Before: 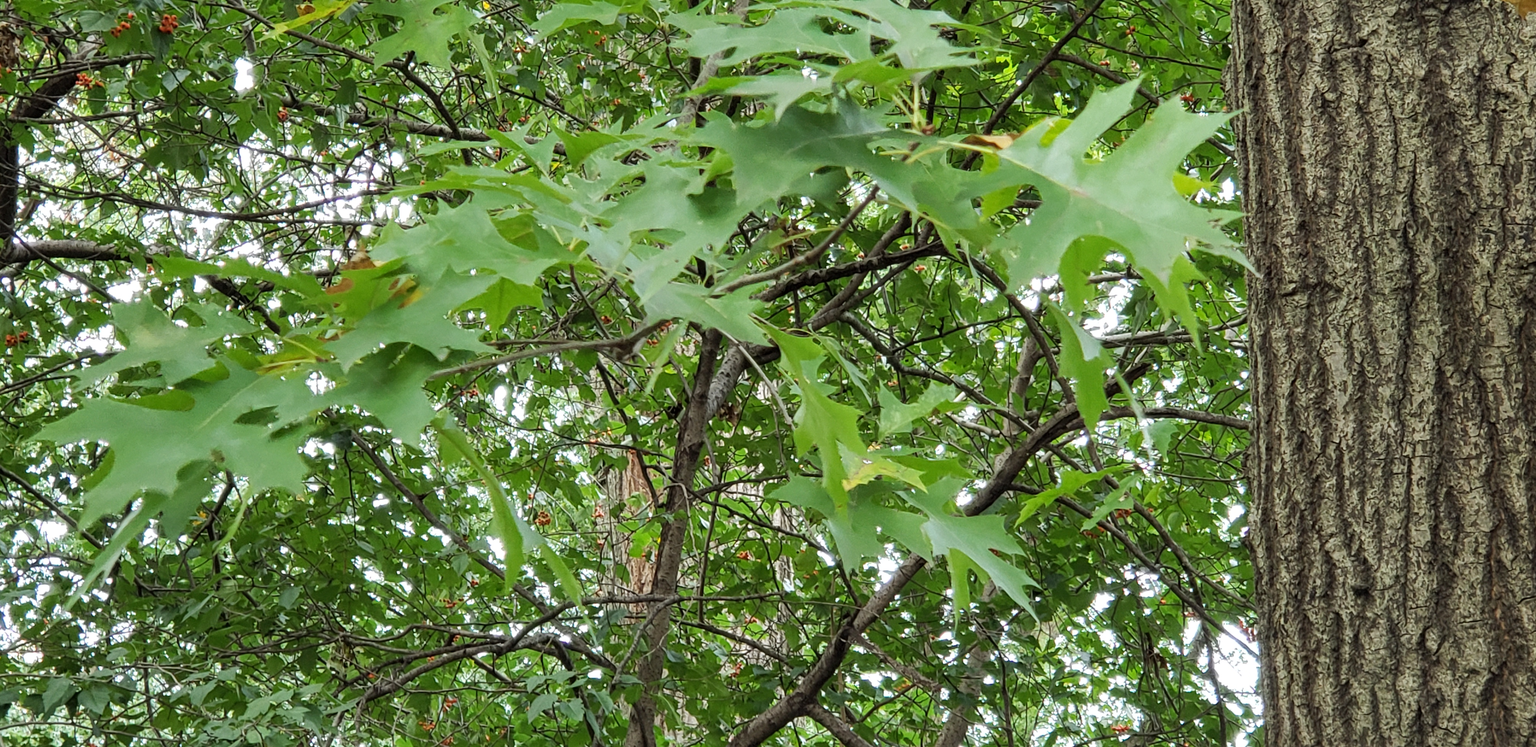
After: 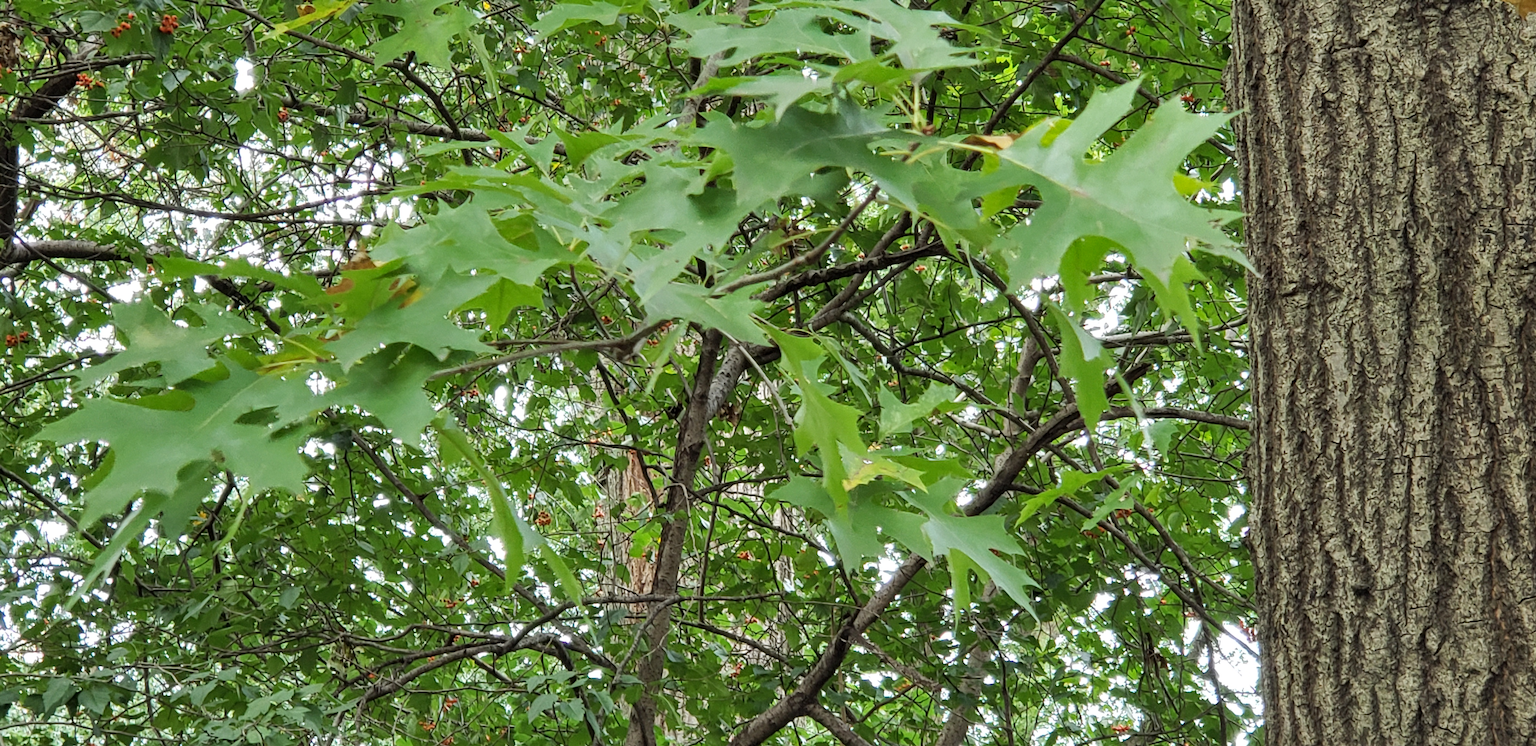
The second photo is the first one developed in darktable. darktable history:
shadows and highlights: highlights color adjustment 73.68%, low approximation 0.01, soften with gaussian
